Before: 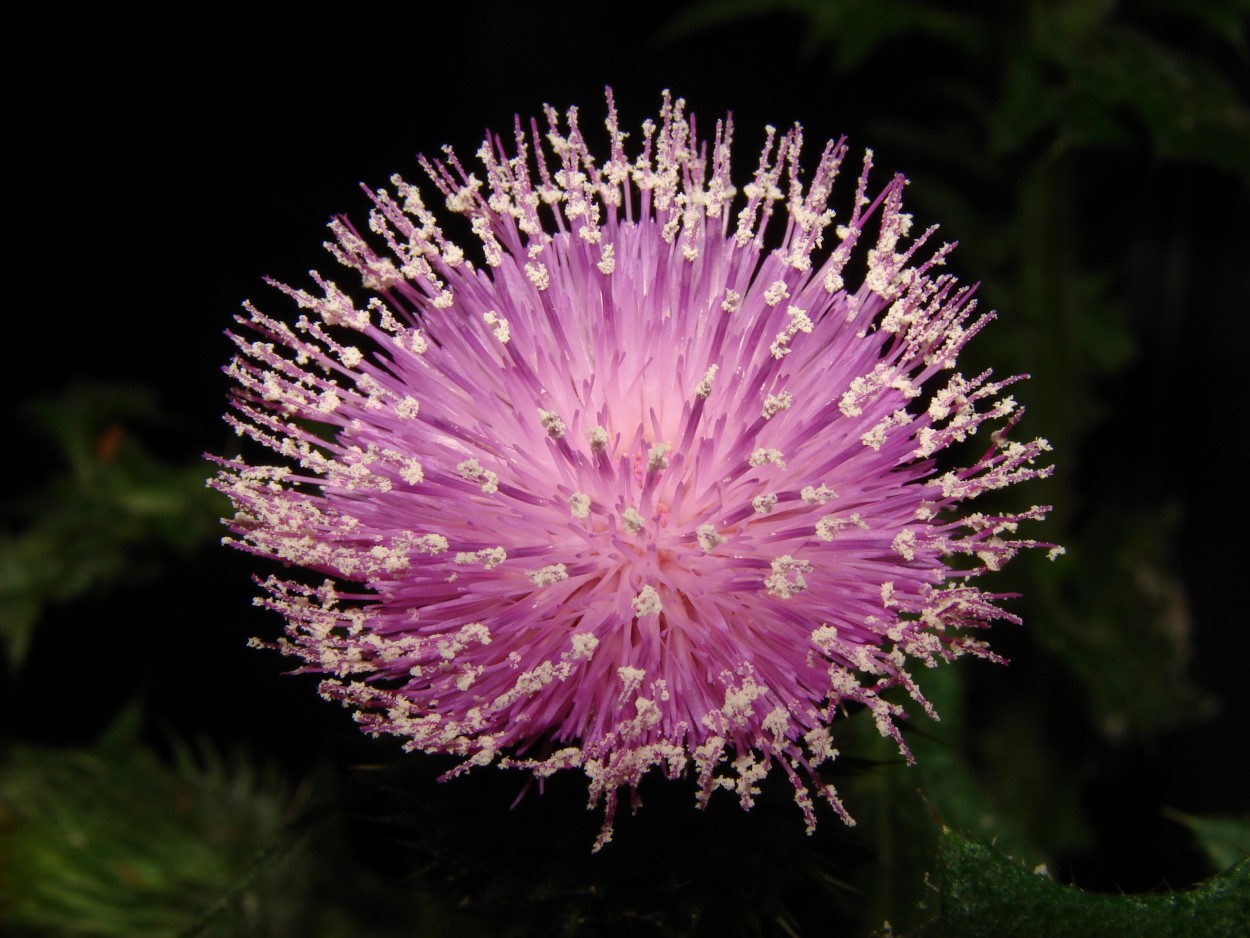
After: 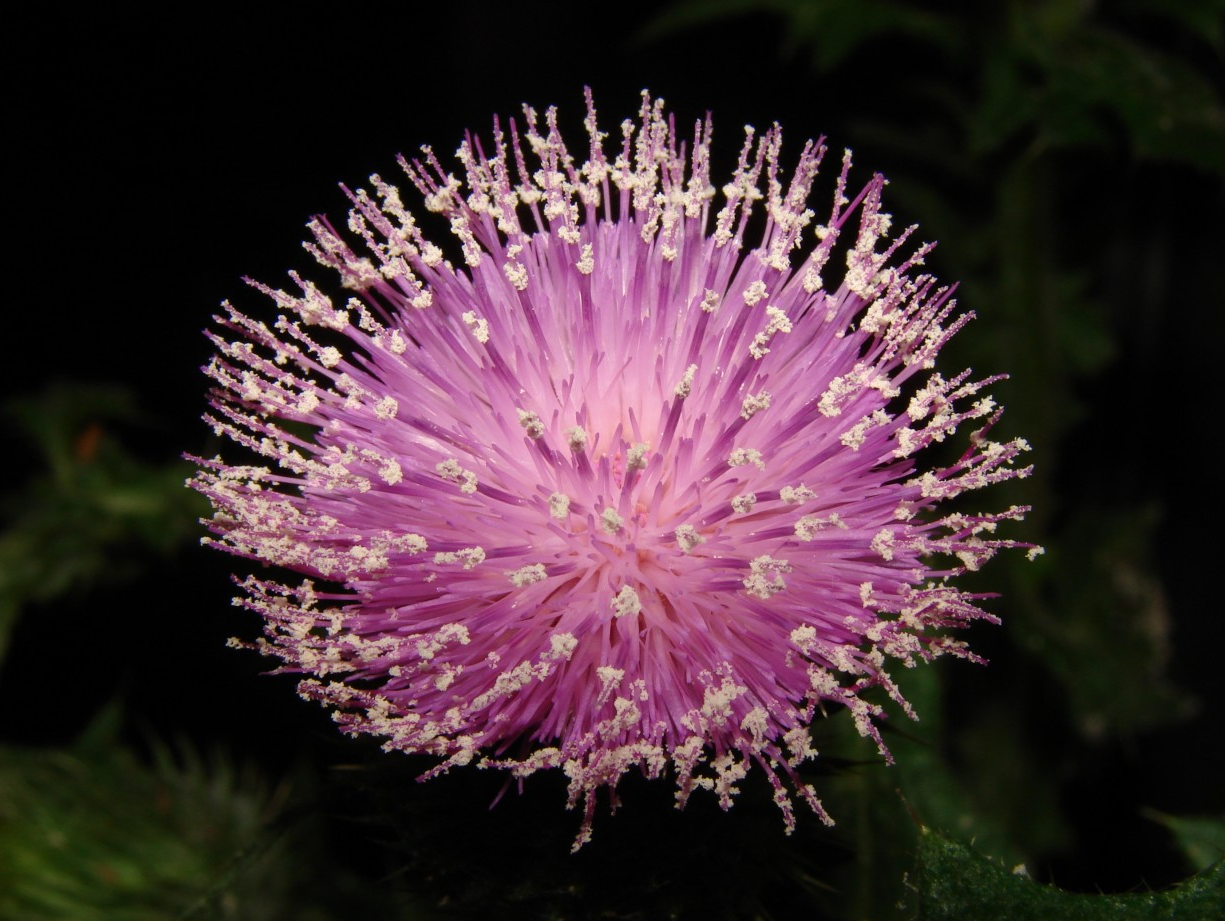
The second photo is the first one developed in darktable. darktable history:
crop: left 1.711%, right 0.278%, bottom 1.725%
